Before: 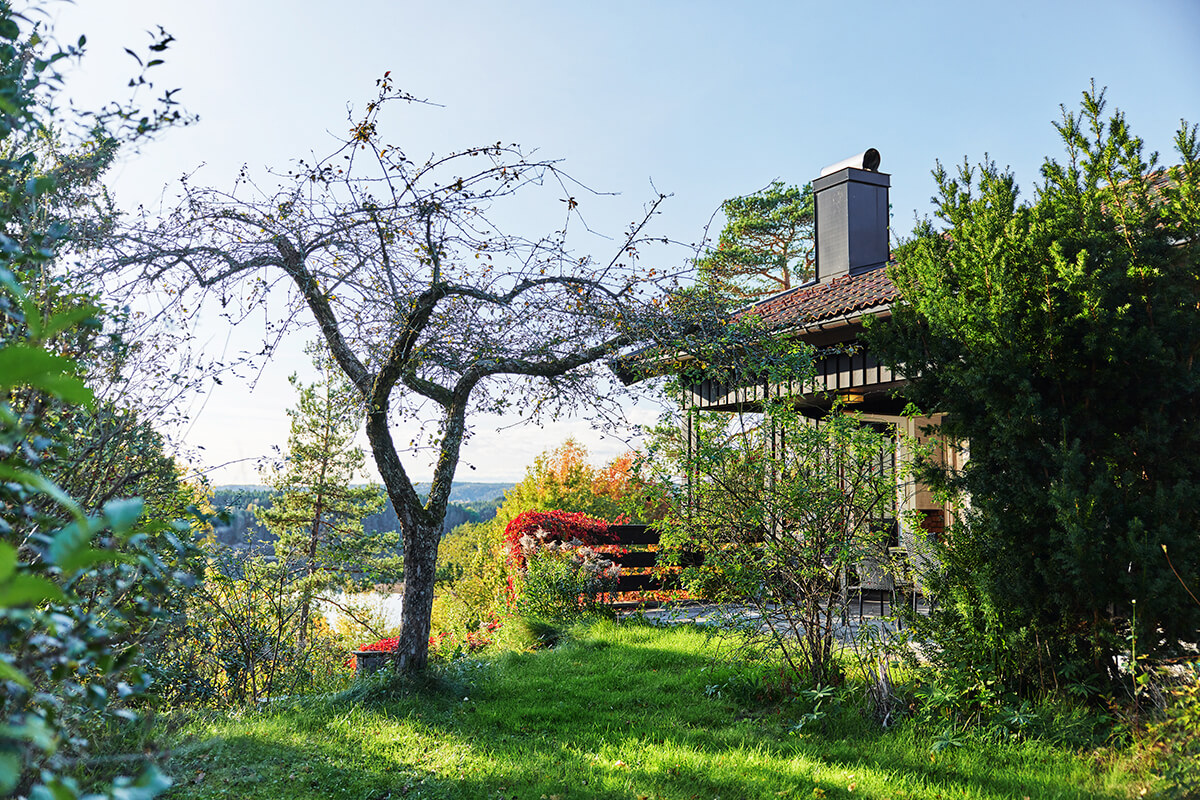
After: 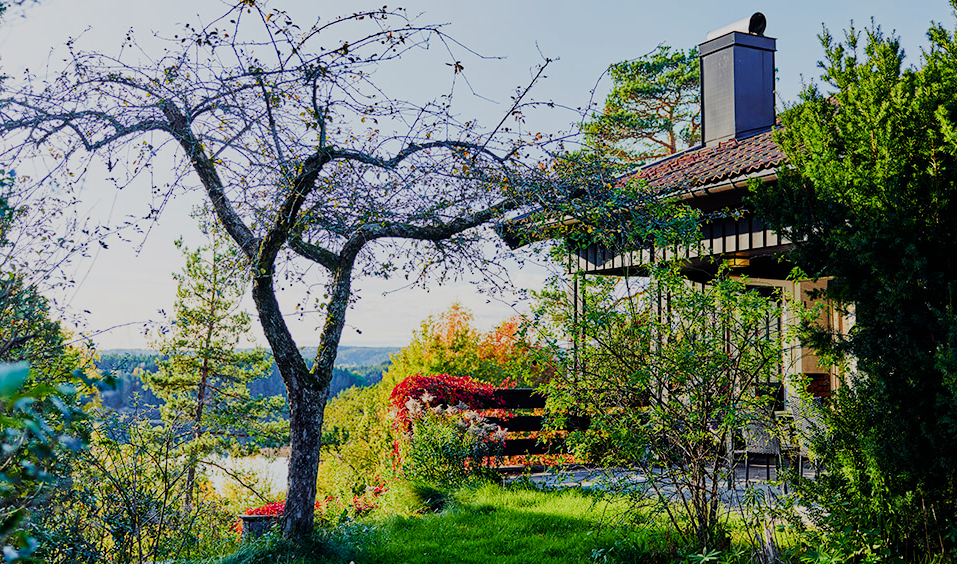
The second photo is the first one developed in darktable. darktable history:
filmic rgb: black relative exposure -7.65 EV, white relative exposure 4.56 EV, hardness 3.61
color balance rgb: shadows lift › luminance -21.261%, shadows lift › chroma 6.657%, shadows lift › hue 268.77°, perceptual saturation grading › global saturation 20%, perceptual saturation grading › highlights -25.061%, perceptual saturation grading › shadows 50.529%, global vibrance 20%
crop: left 9.523%, top 17.08%, right 10.682%, bottom 12.383%
